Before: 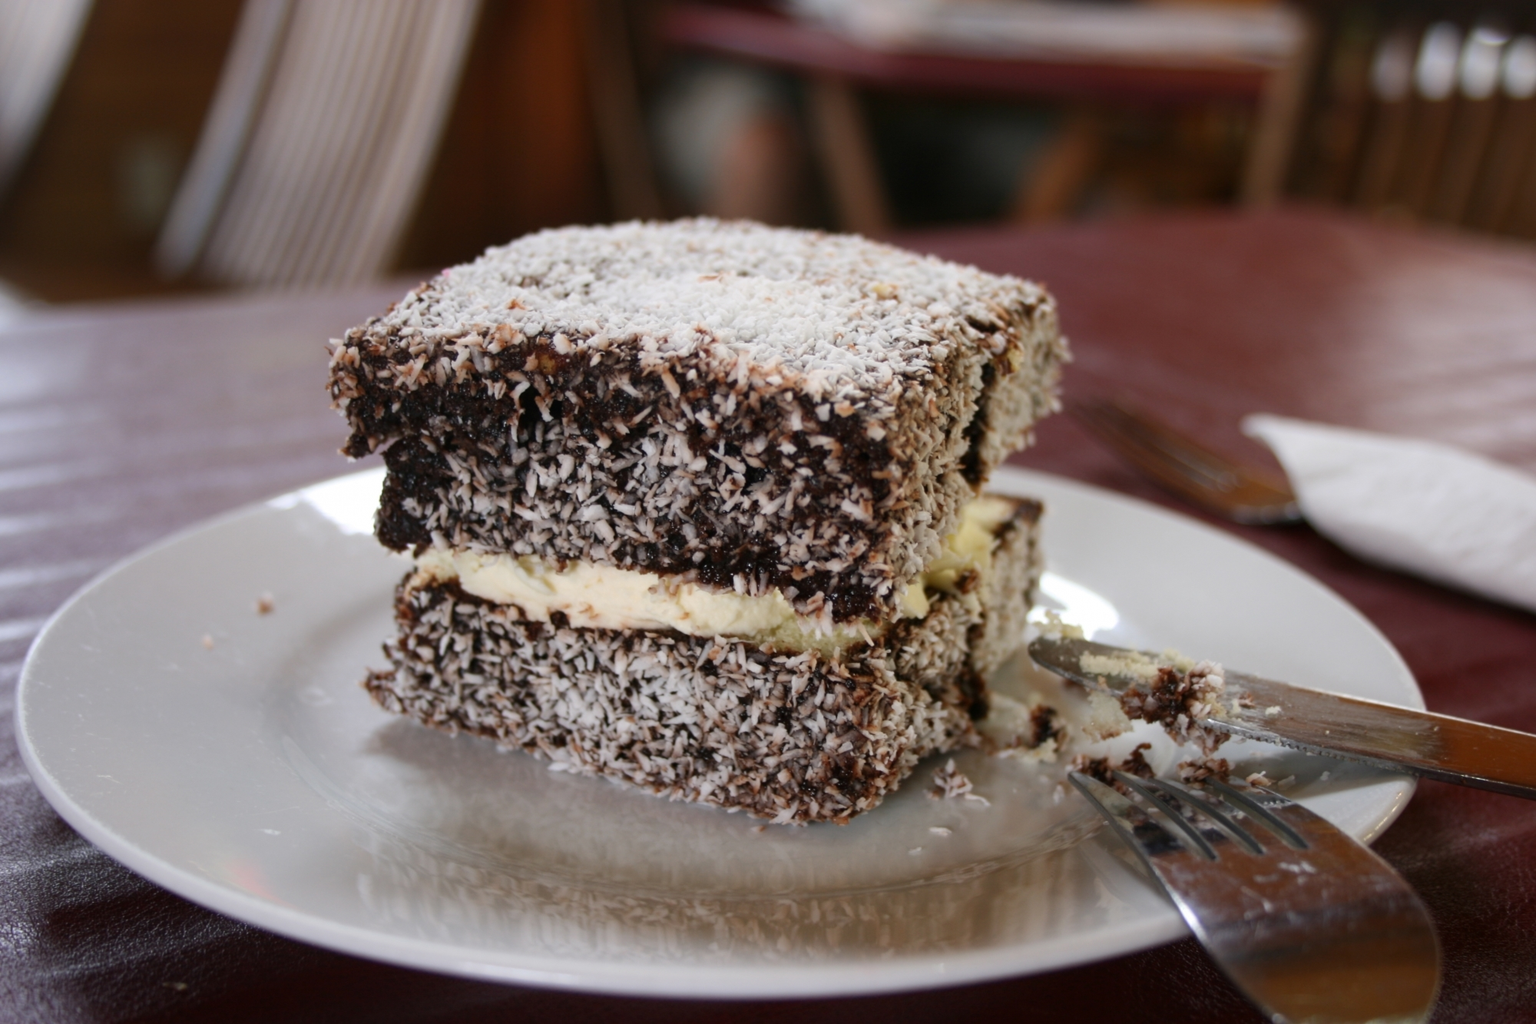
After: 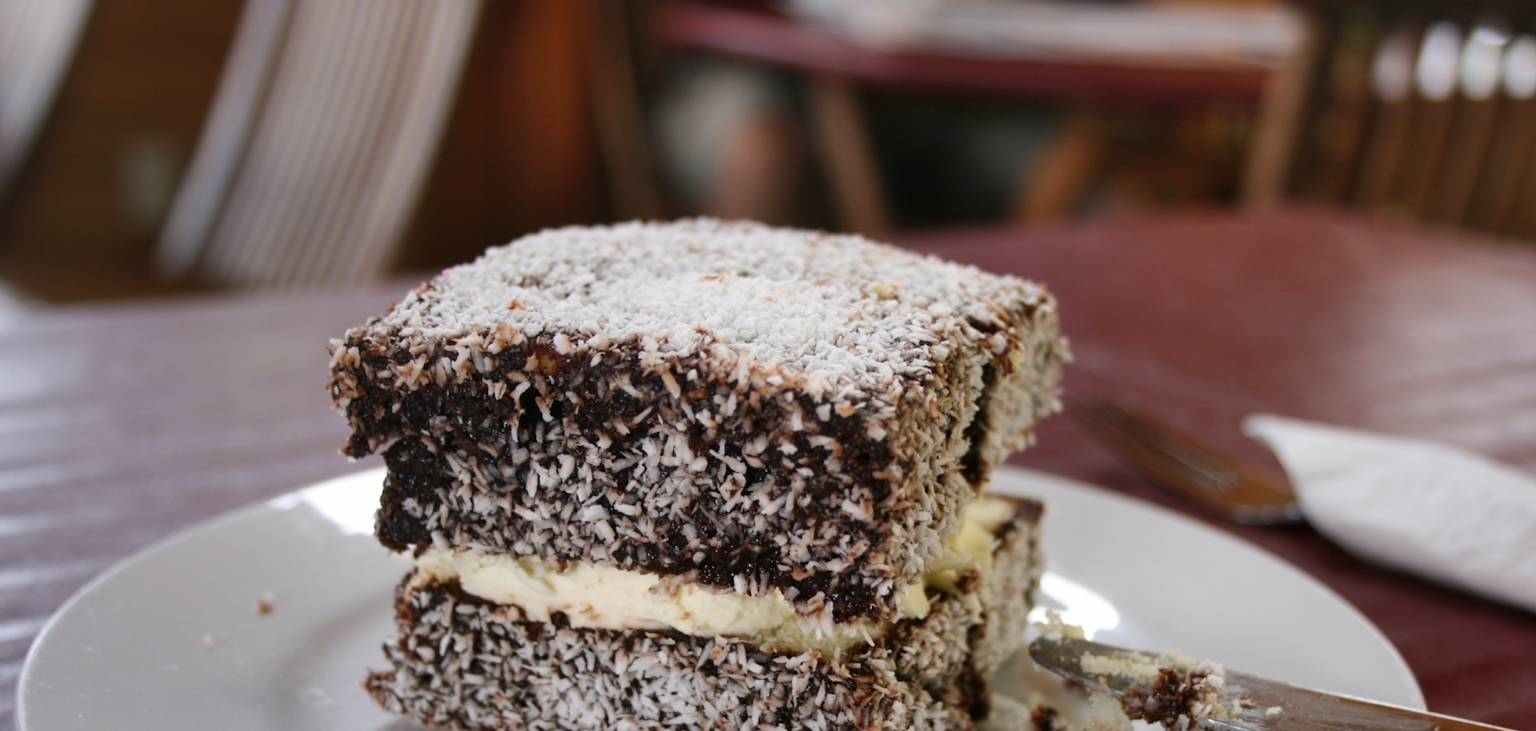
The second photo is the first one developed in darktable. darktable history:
crop: bottom 28.576%
shadows and highlights: low approximation 0.01, soften with gaussian
